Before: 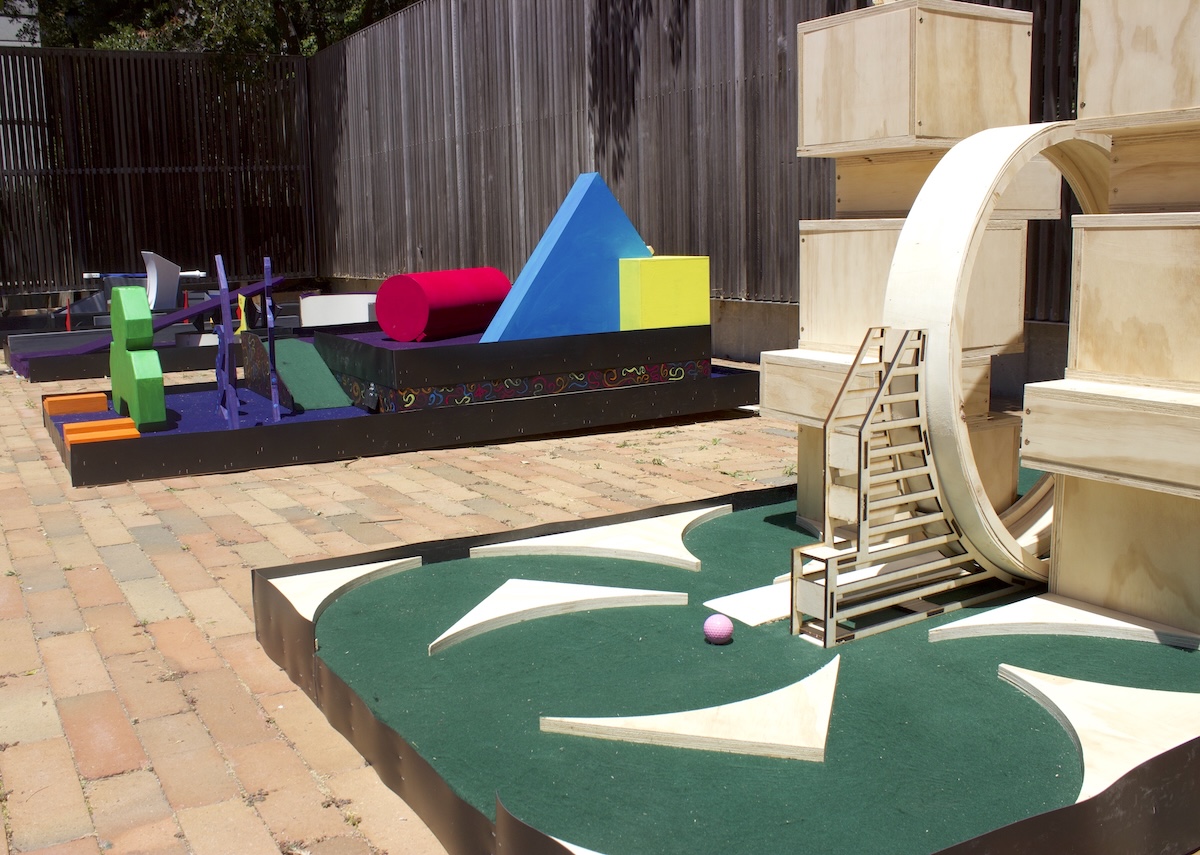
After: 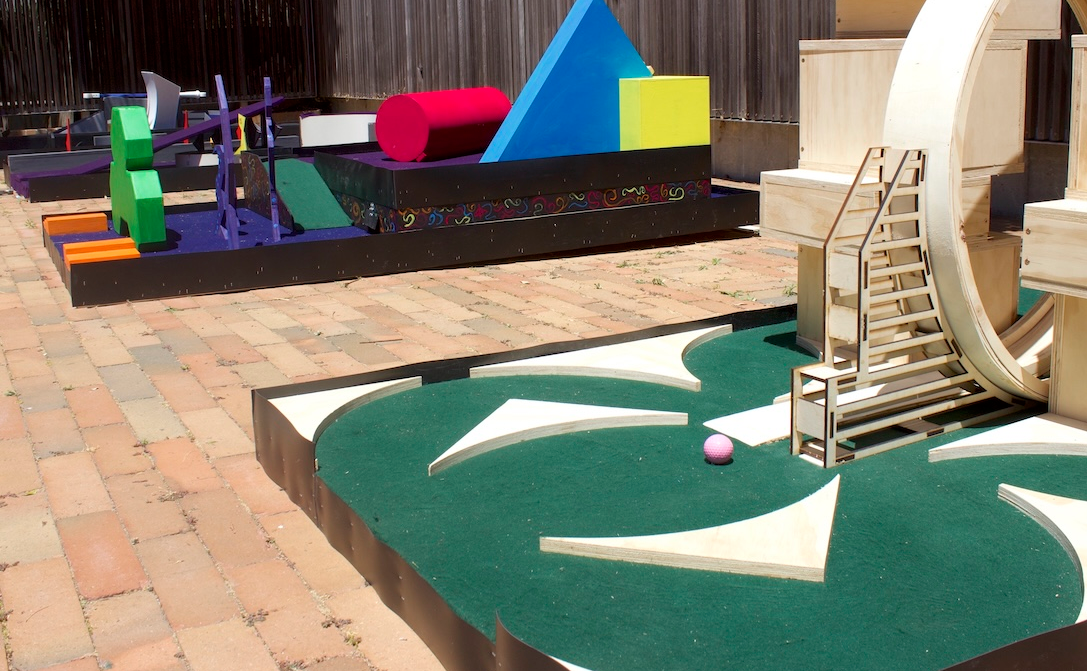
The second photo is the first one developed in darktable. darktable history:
crop: top 21.145%, right 9.388%, bottom 0.315%
